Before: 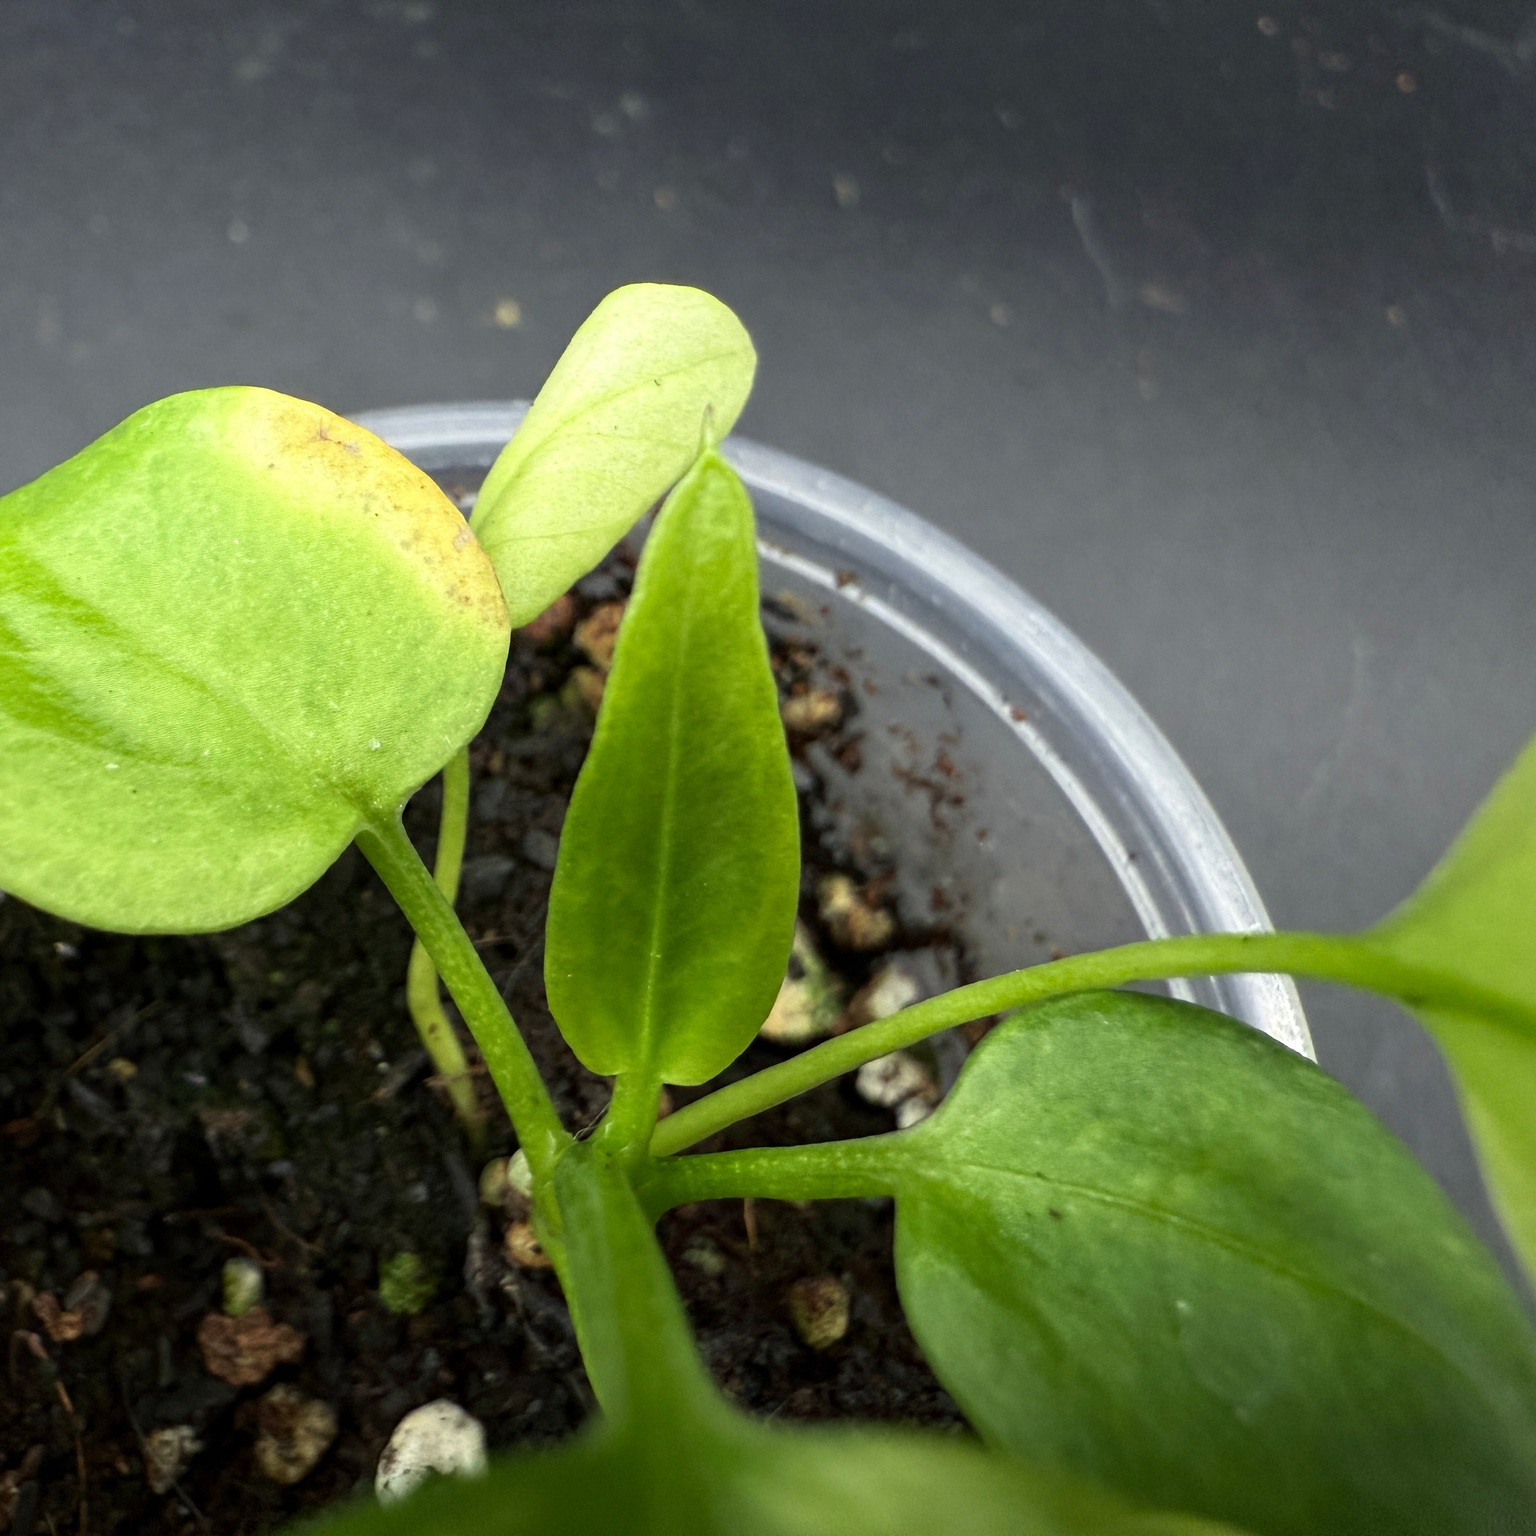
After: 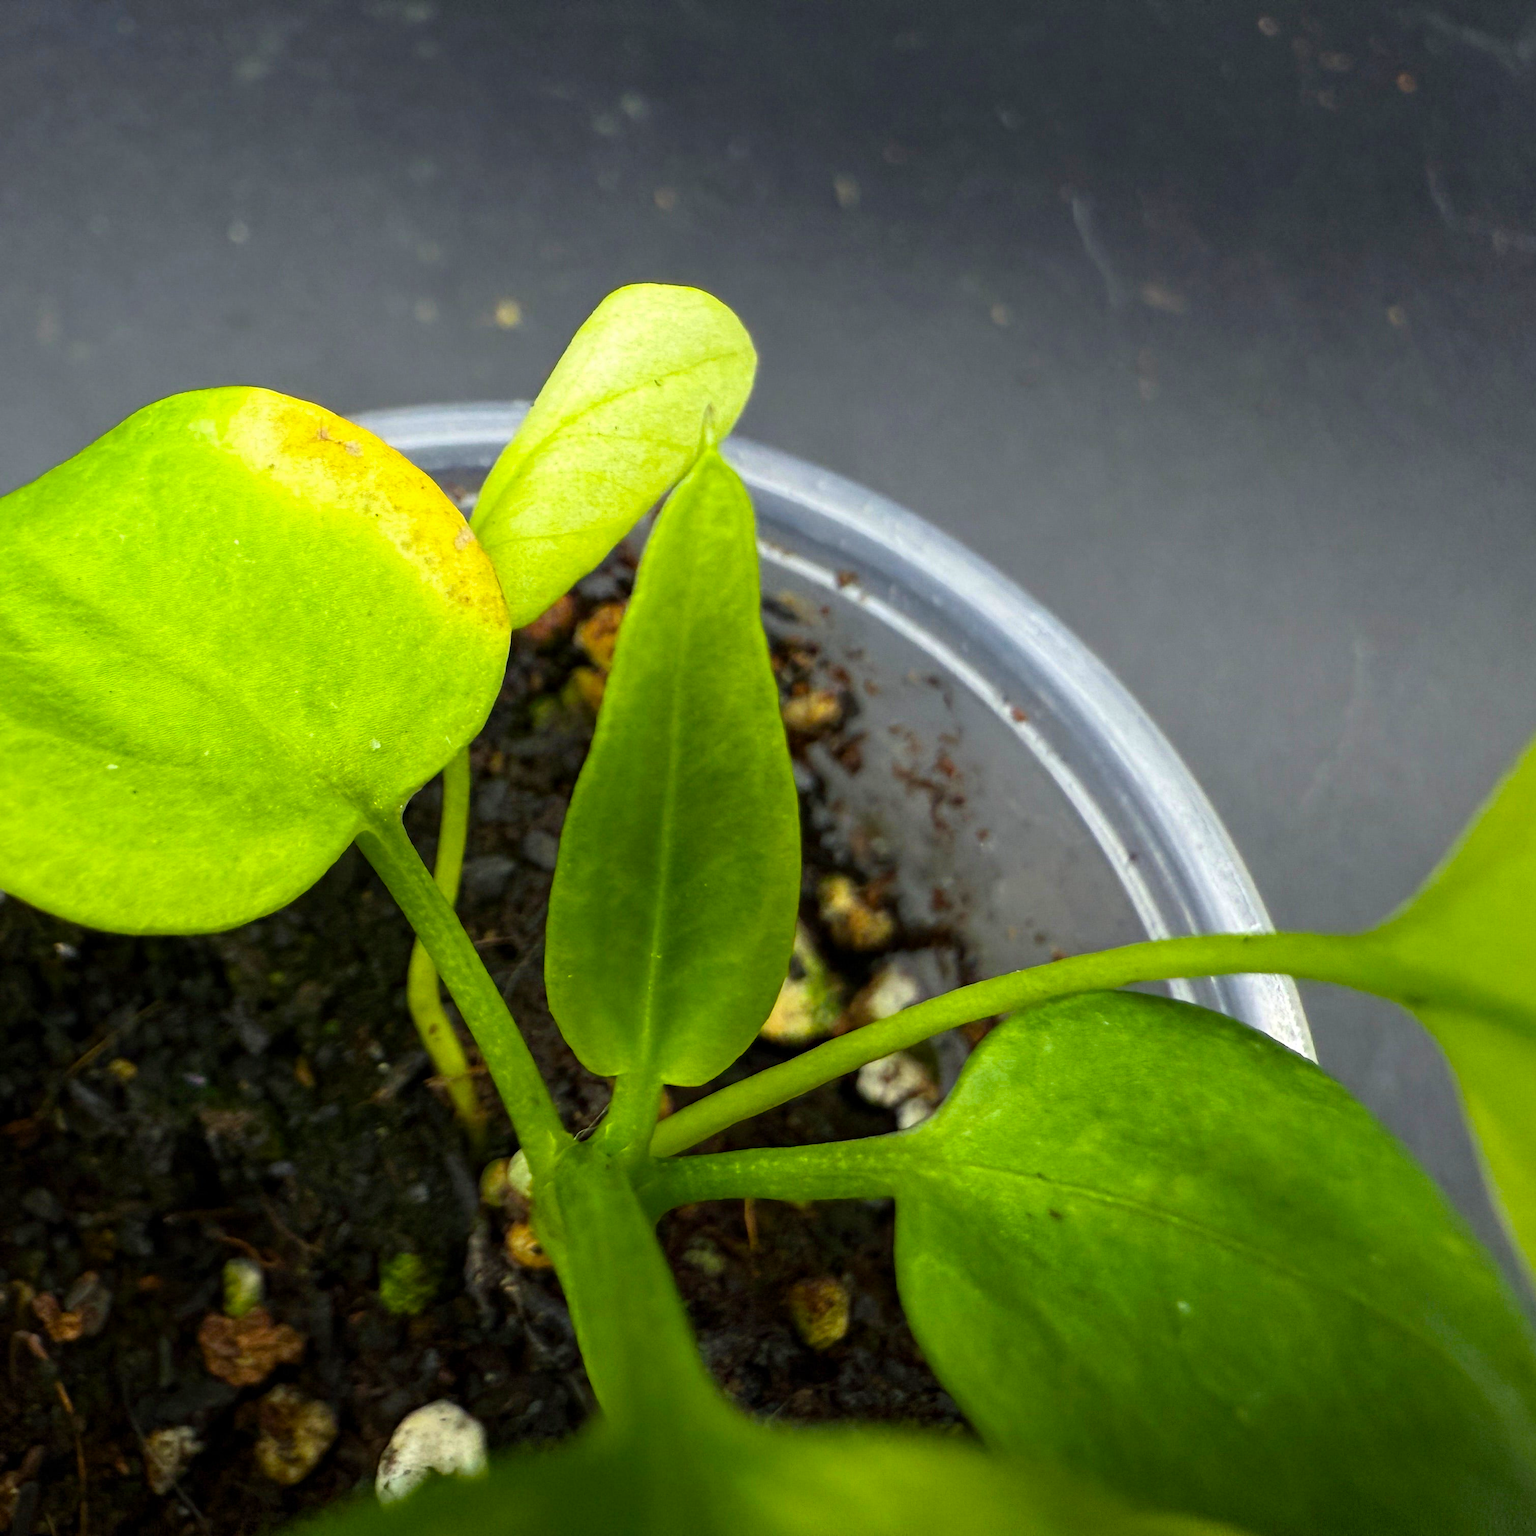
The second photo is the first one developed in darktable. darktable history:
color balance rgb: linear chroma grading › global chroma 15%, perceptual saturation grading › global saturation 30%
